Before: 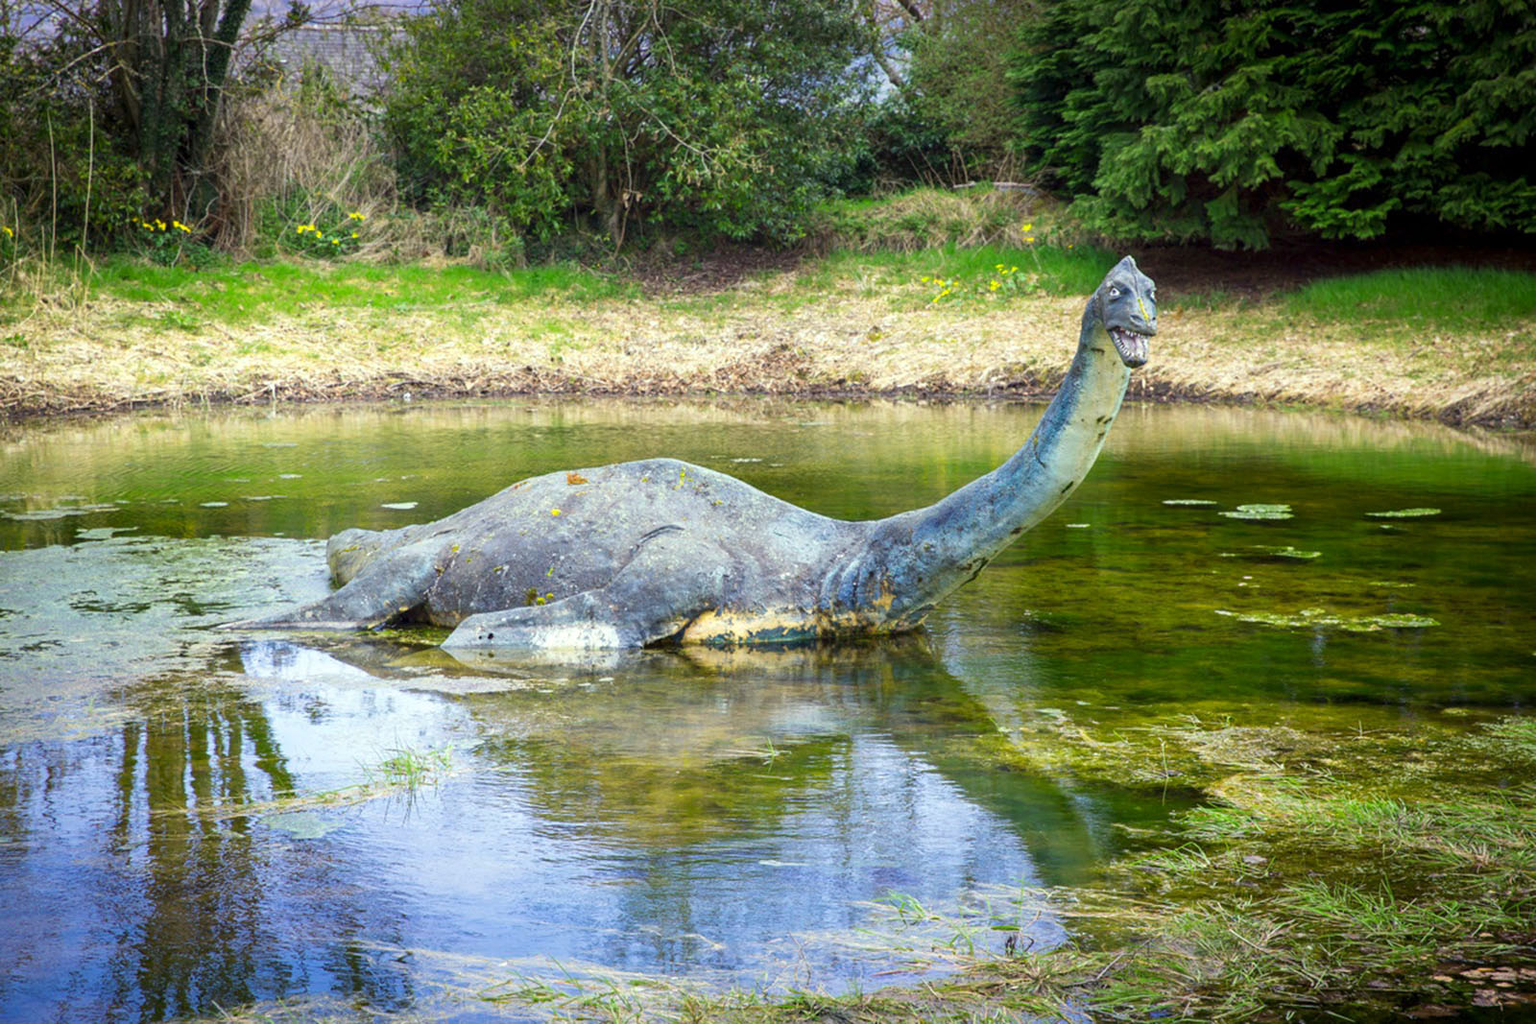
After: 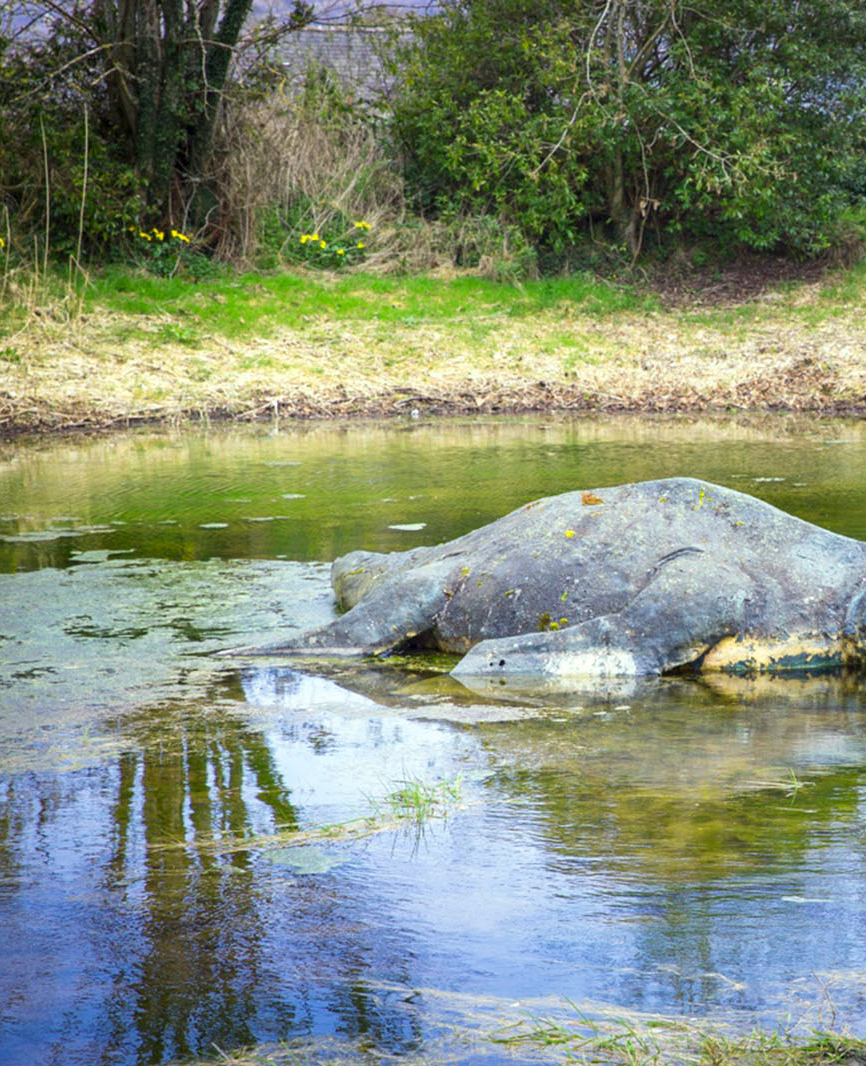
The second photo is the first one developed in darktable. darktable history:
crop: left 0.612%, right 45.217%, bottom 0.079%
